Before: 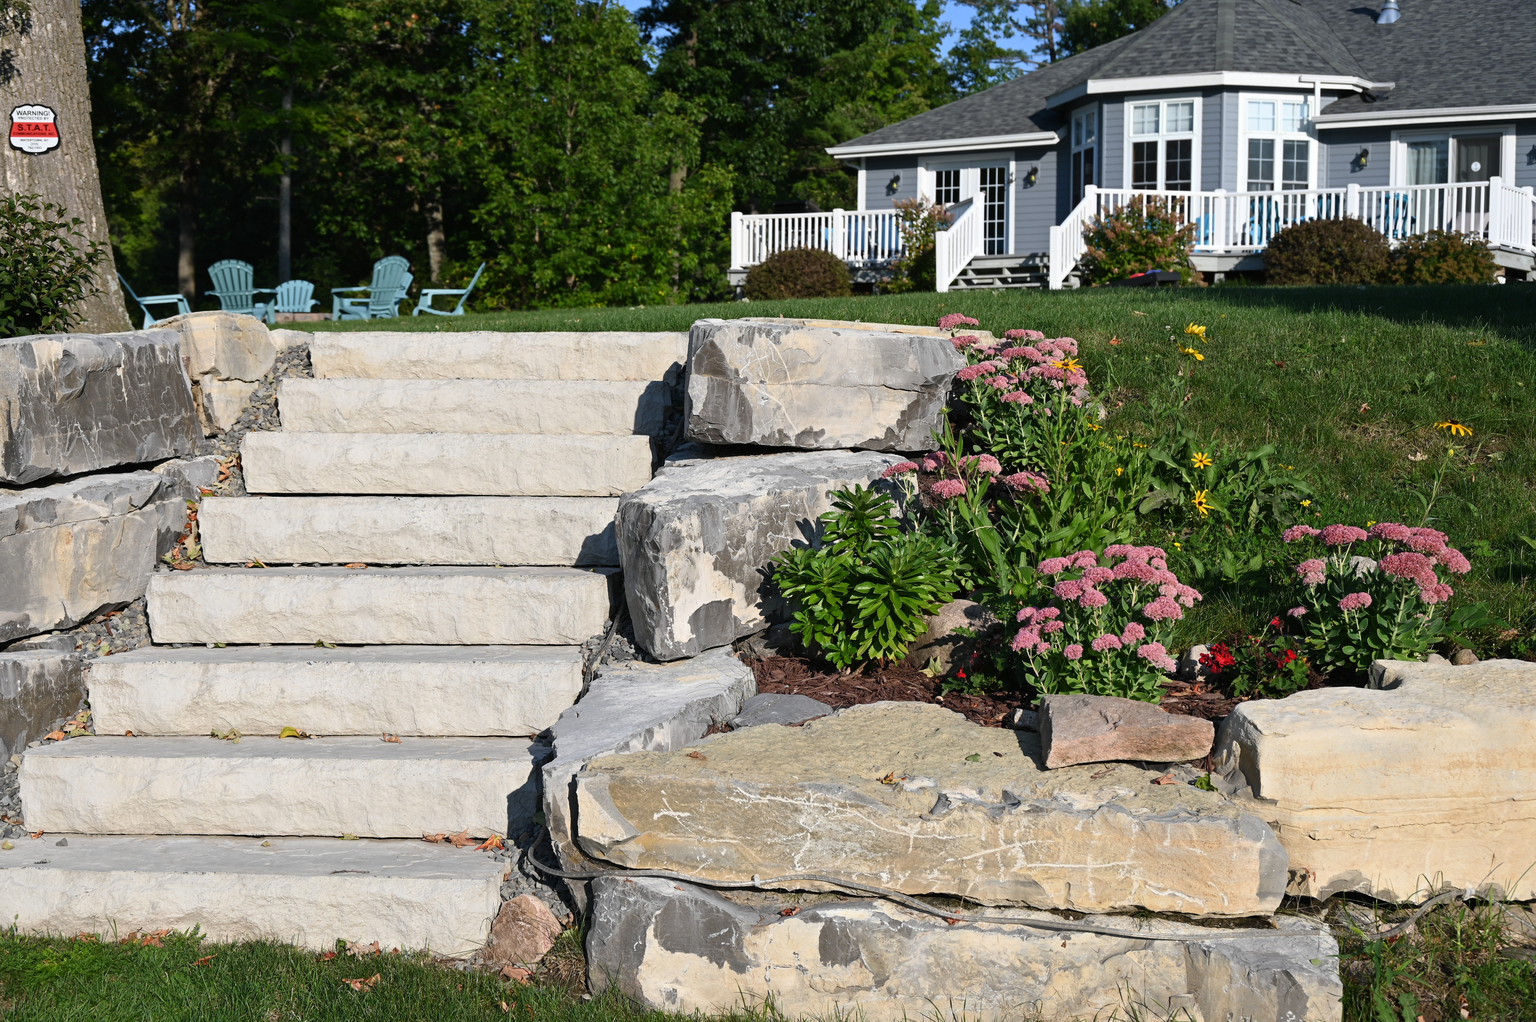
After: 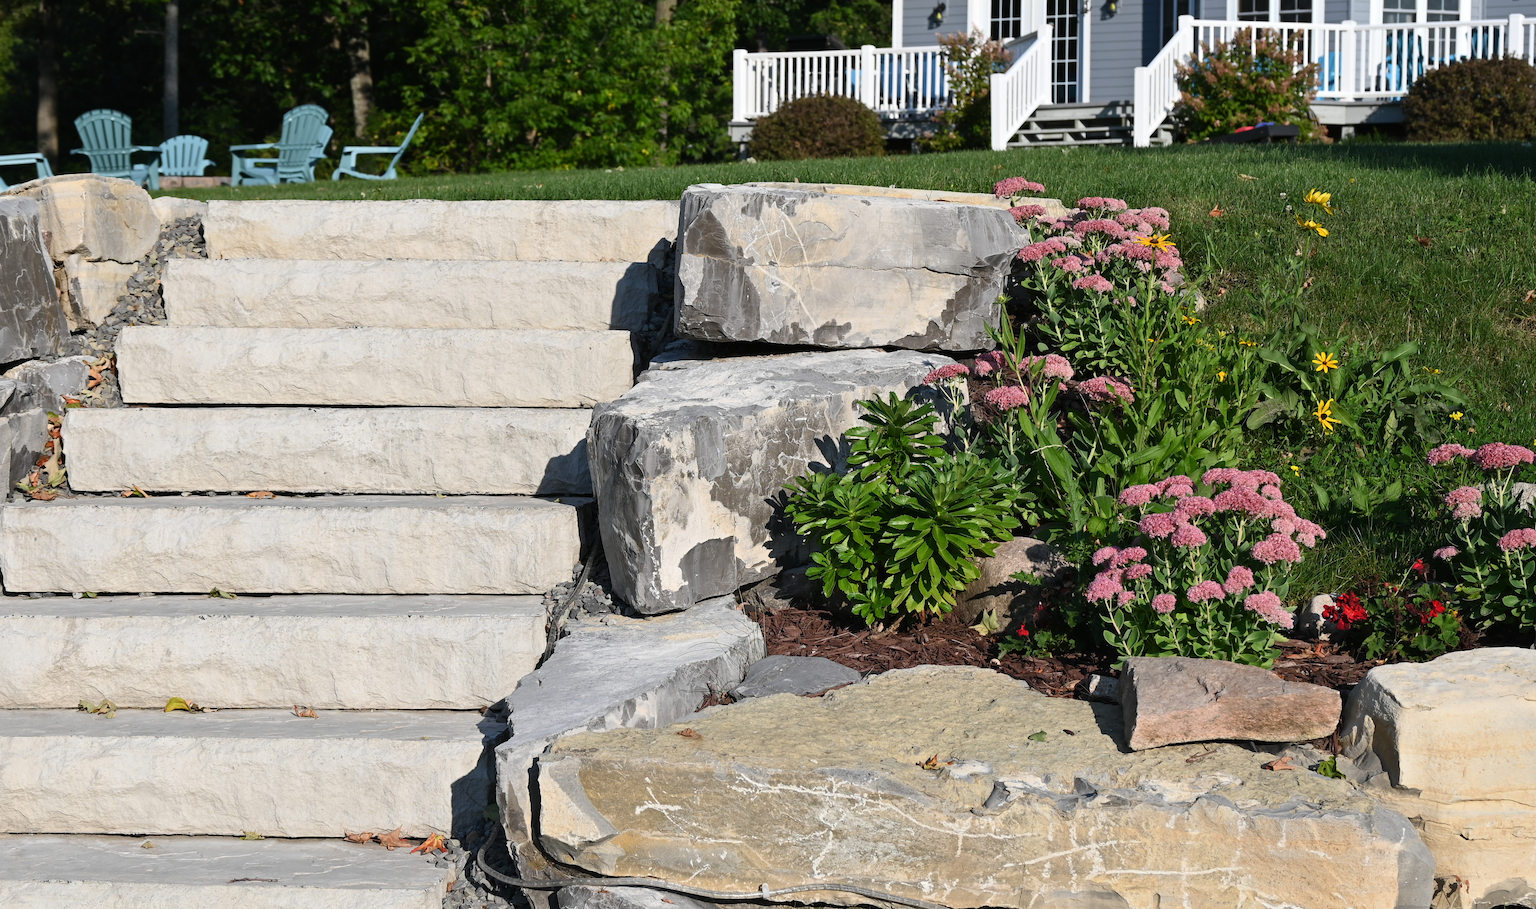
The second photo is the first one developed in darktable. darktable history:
crop: left 9.712%, top 16.928%, right 10.845%, bottom 12.332%
base curve: curves: ch0 [(0, 0) (0.297, 0.298) (1, 1)], preserve colors none
